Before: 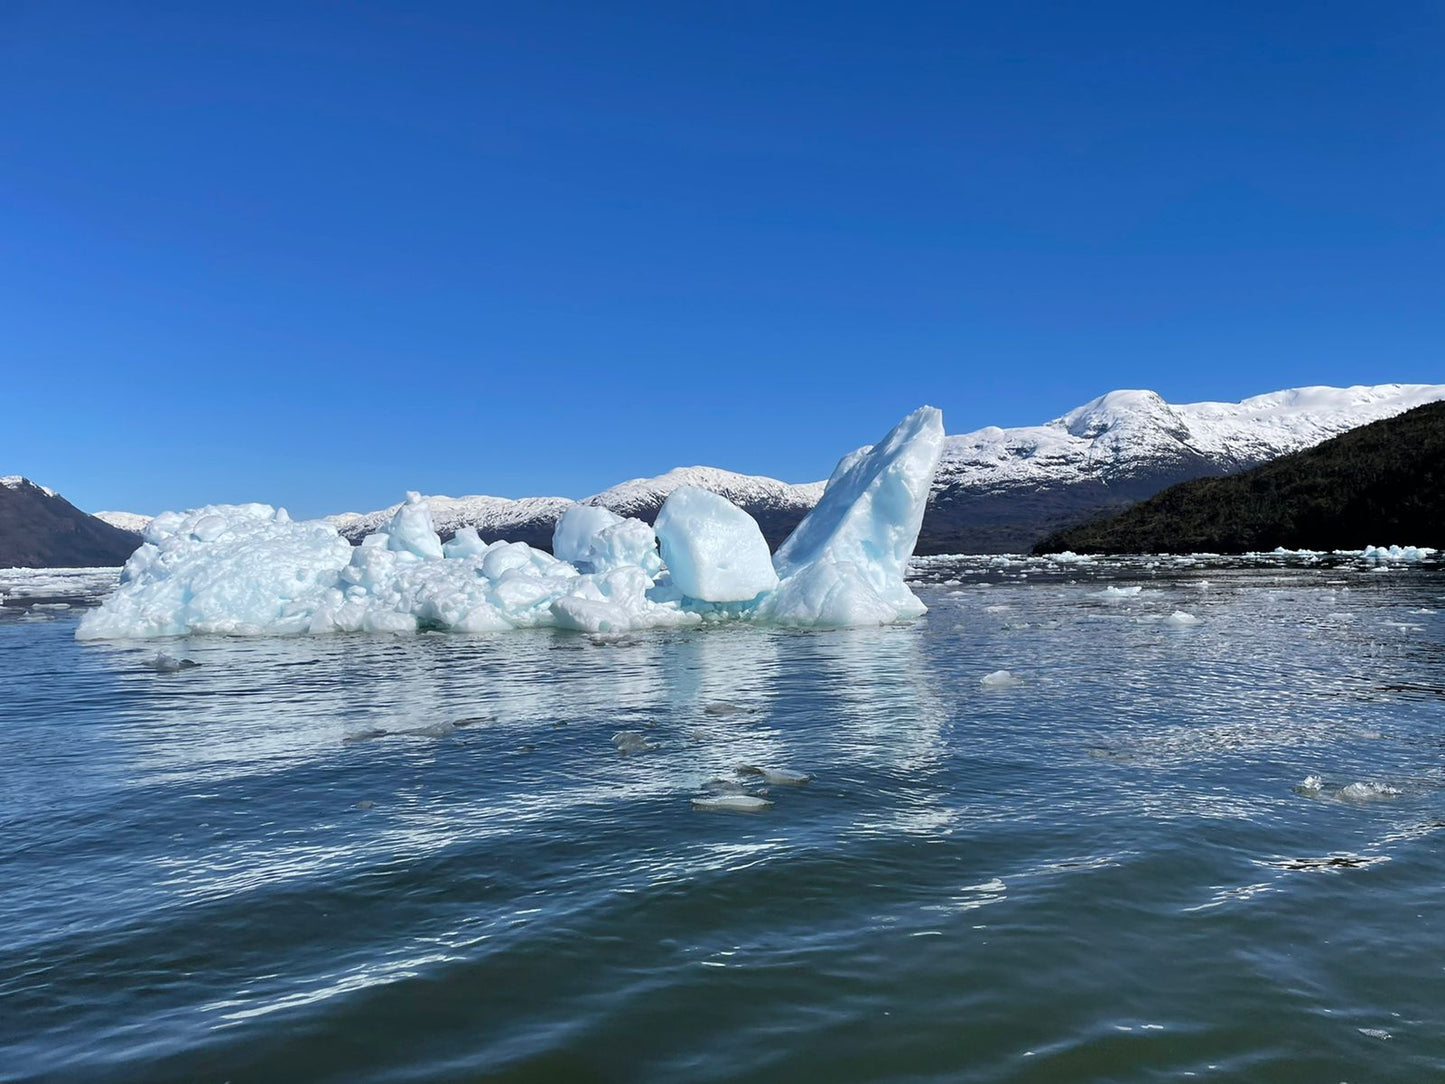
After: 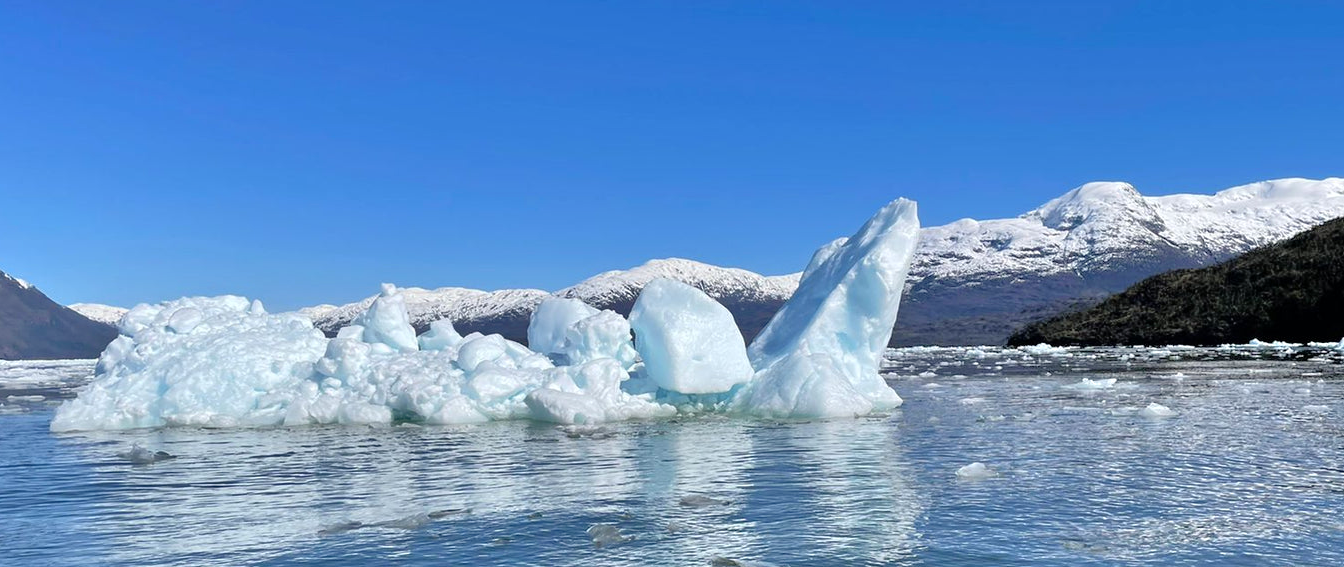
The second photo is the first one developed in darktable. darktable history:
crop: left 1.744%, top 19.225%, right 5.069%, bottom 28.357%
tone equalizer: -7 EV 0.15 EV, -6 EV 0.6 EV, -5 EV 1.15 EV, -4 EV 1.33 EV, -3 EV 1.15 EV, -2 EV 0.6 EV, -1 EV 0.15 EV, mask exposure compensation -0.5 EV
